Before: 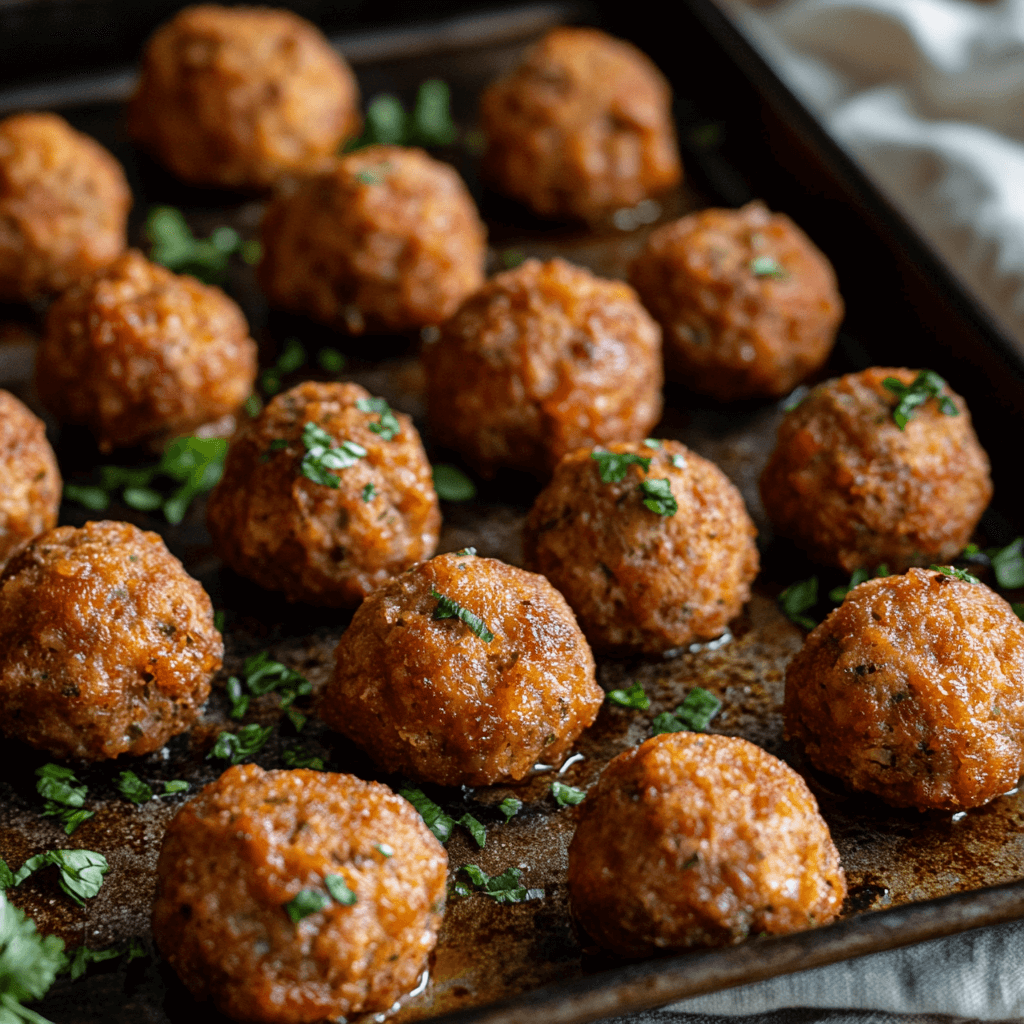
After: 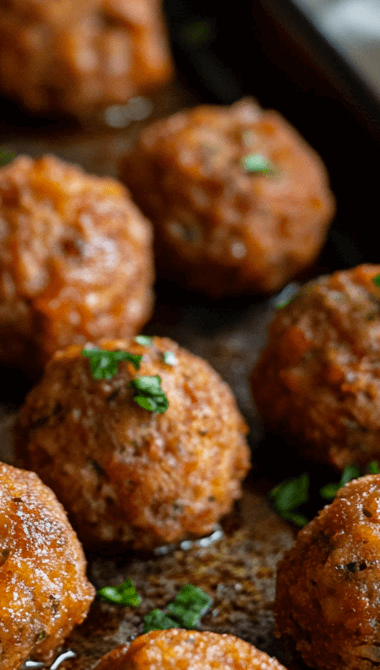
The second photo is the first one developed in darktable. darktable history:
color zones: curves: ch0 [(0, 0.447) (0.184, 0.543) (0.323, 0.476) (0.429, 0.445) (0.571, 0.443) (0.714, 0.451) (0.857, 0.452) (1, 0.447)]; ch1 [(0, 0.464) (0.176, 0.46) (0.287, 0.177) (0.429, 0.002) (0.571, 0) (0.714, 0) (0.857, 0) (1, 0.464)], mix -120.65%
tone equalizer: -7 EV 0.188 EV, -6 EV 0.107 EV, -5 EV 0.076 EV, -4 EV 0.029 EV, -2 EV -0.018 EV, -1 EV -0.038 EV, +0 EV -0.073 EV
crop and rotate: left 49.771%, top 10.112%, right 13.114%, bottom 24.377%
